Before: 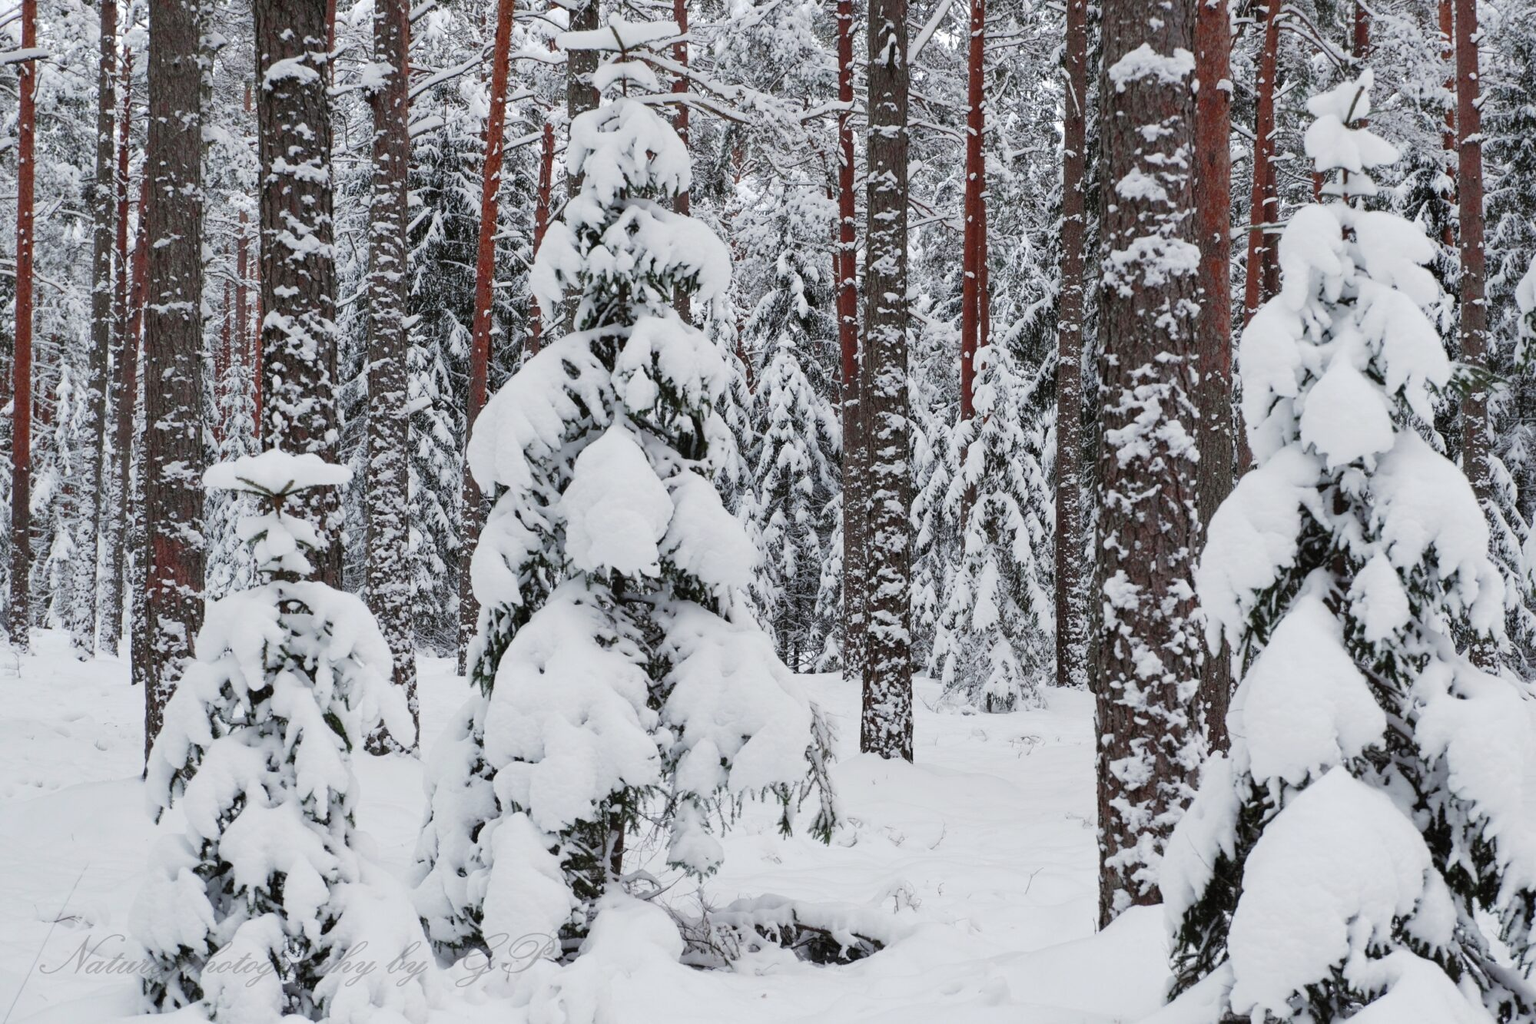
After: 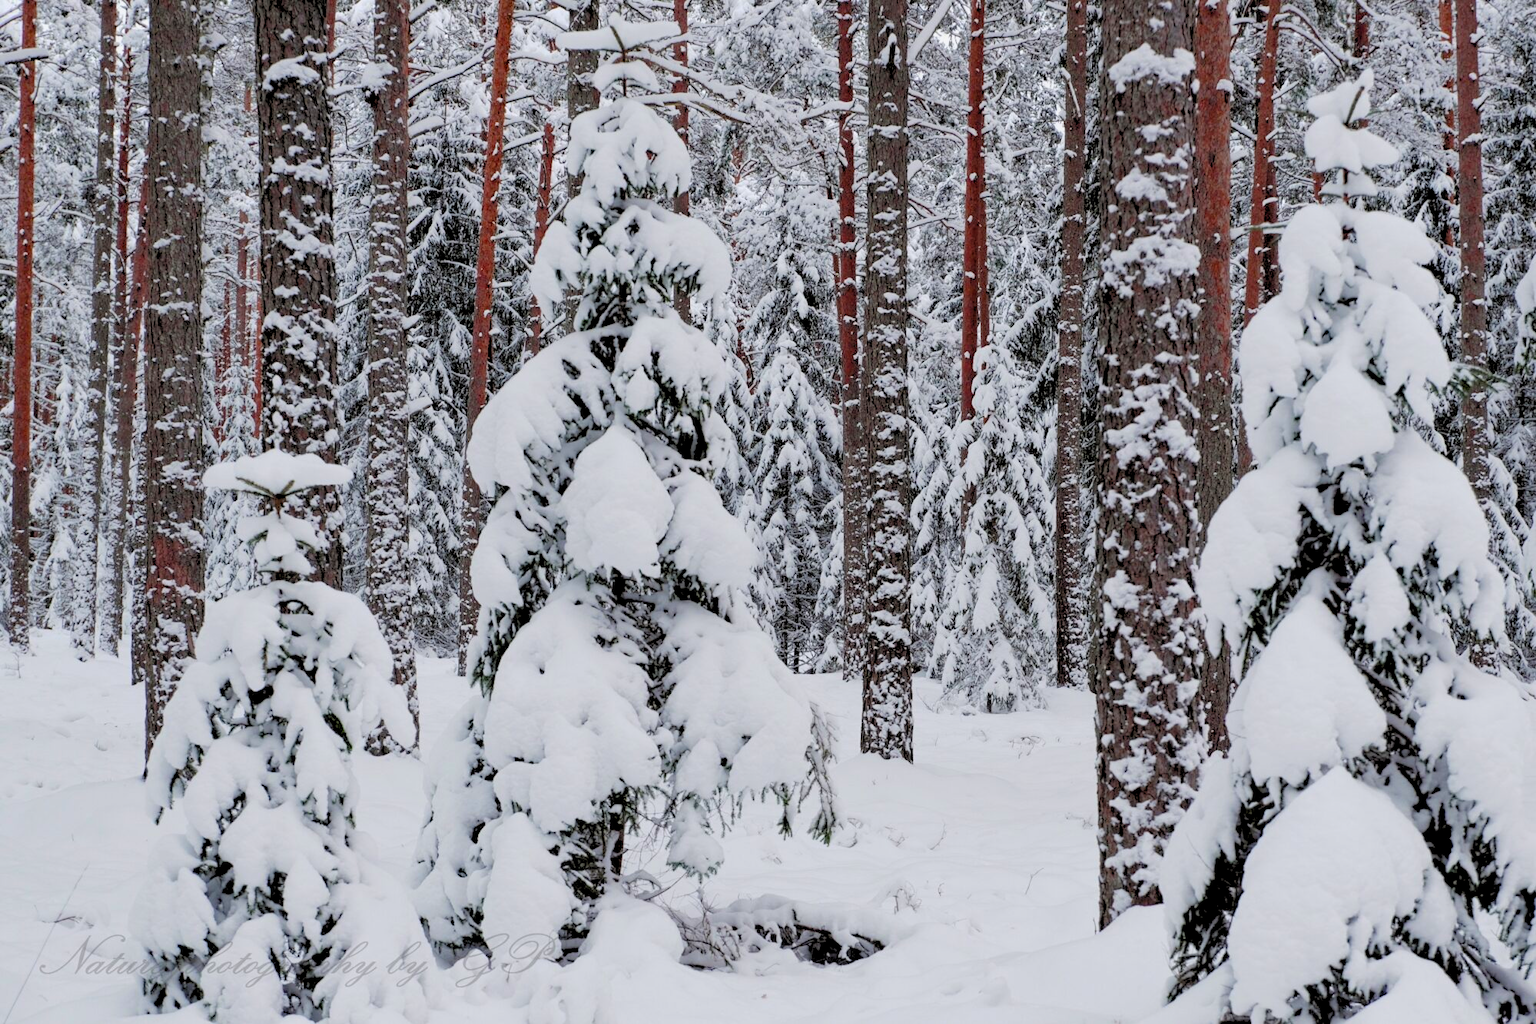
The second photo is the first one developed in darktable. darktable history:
color balance: lift [1, 1, 0.999, 1.001], gamma [1, 1.003, 1.005, 0.995], gain [1, 0.992, 0.988, 1.012], contrast 5%, output saturation 110%
haze removal: on, module defaults
rgb levels: preserve colors sum RGB, levels [[0.038, 0.433, 0.934], [0, 0.5, 1], [0, 0.5, 1]]
